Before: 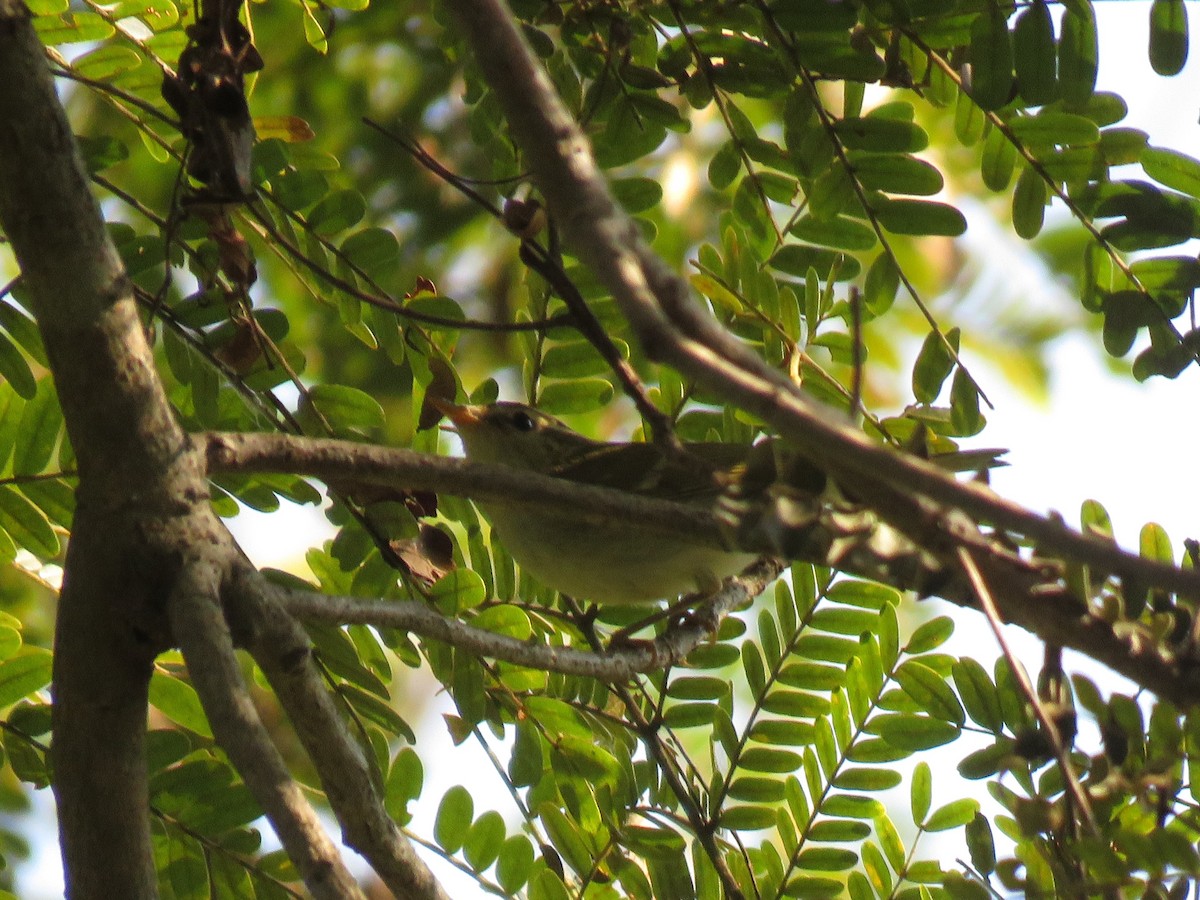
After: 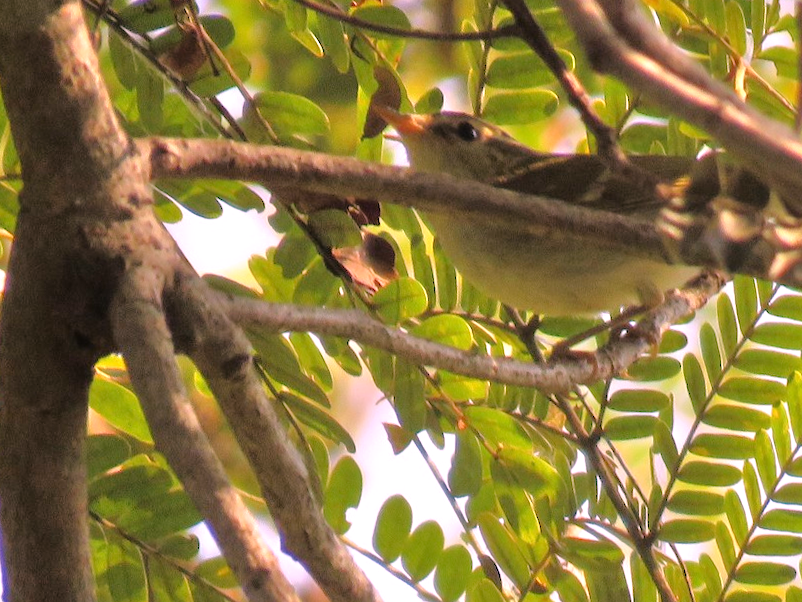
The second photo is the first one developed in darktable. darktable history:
white balance: red 1.188, blue 1.11
crop and rotate: angle -0.82°, left 3.85%, top 31.828%, right 27.992%
tone equalizer: -7 EV 0.15 EV, -6 EV 0.6 EV, -5 EV 1.15 EV, -4 EV 1.33 EV, -3 EV 1.15 EV, -2 EV 0.6 EV, -1 EV 0.15 EV, mask exposure compensation -0.5 EV
